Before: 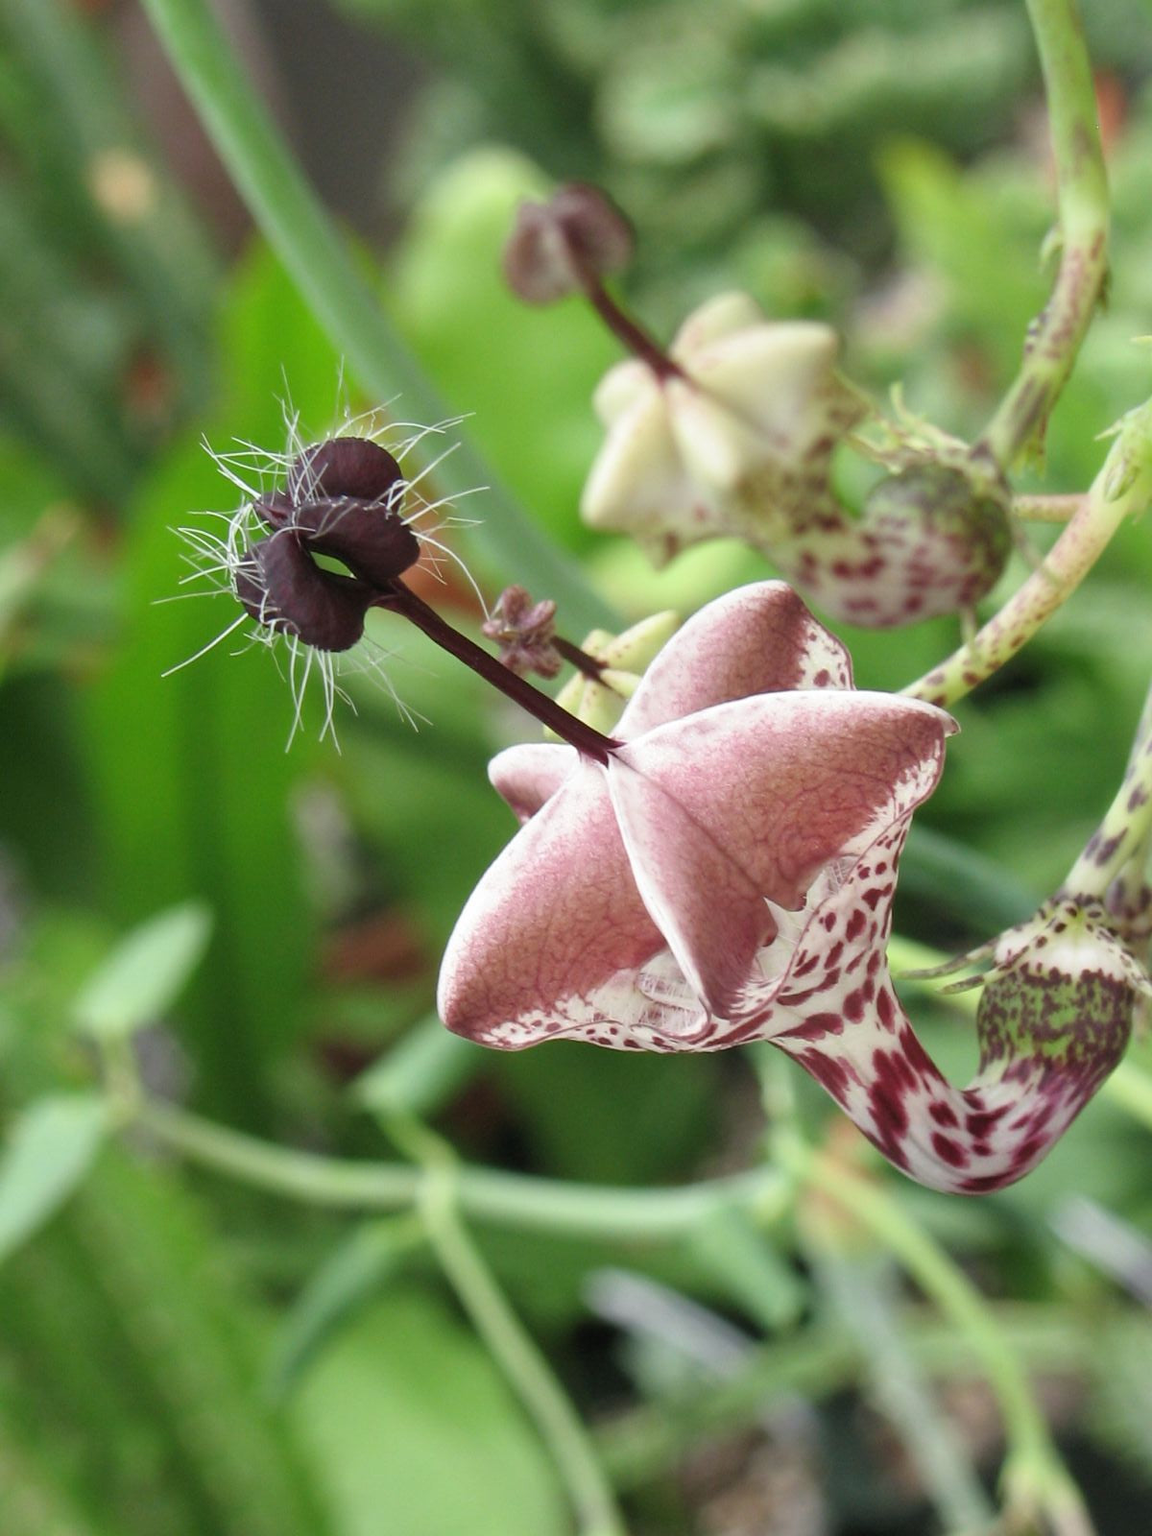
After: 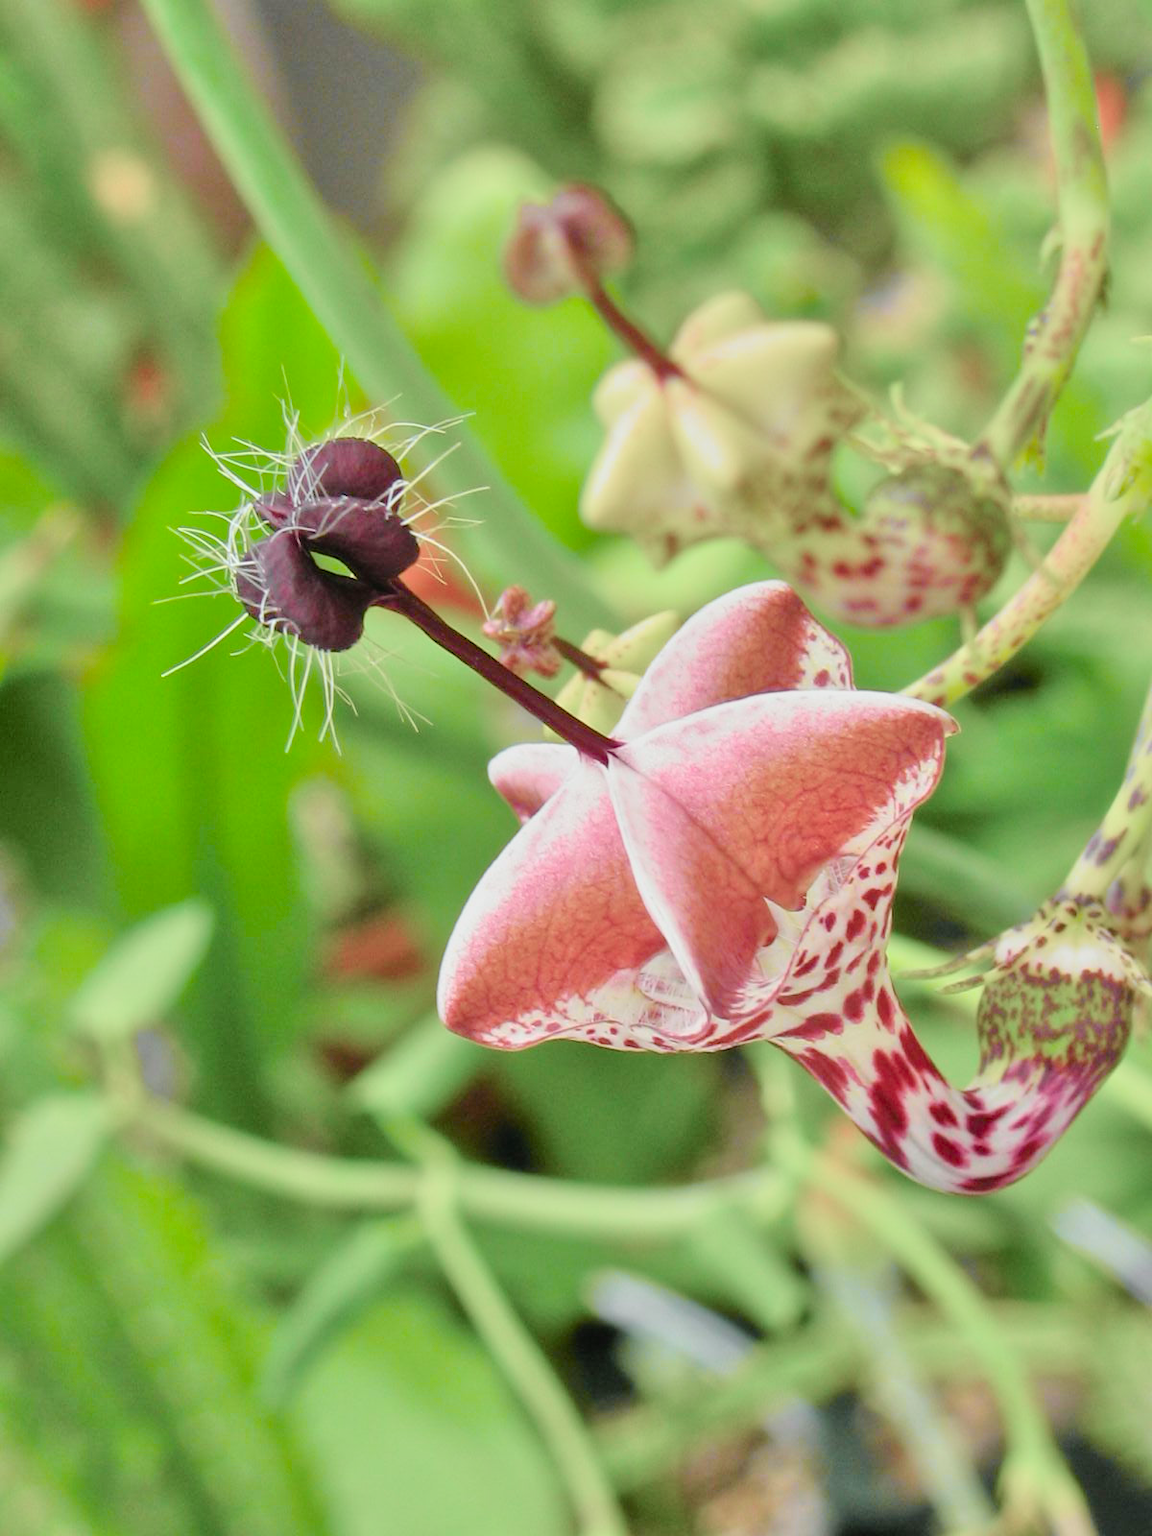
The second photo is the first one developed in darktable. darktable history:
tone equalizer: -7 EV 0.15 EV, -6 EV 0.6 EV, -5 EV 1.15 EV, -4 EV 1.33 EV, -3 EV 1.15 EV, -2 EV 0.6 EV, -1 EV 0.15 EV, mask exposure compensation -0.5 EV
tone curve: curves: ch0 [(0, 0.018) (0.036, 0.038) (0.15, 0.131) (0.27, 0.247) (0.528, 0.554) (0.761, 0.761) (1, 0.919)]; ch1 [(0, 0) (0.179, 0.173) (0.322, 0.32) (0.429, 0.431) (0.502, 0.5) (0.519, 0.522) (0.562, 0.588) (0.625, 0.67) (0.711, 0.745) (1, 1)]; ch2 [(0, 0) (0.29, 0.295) (0.404, 0.436) (0.497, 0.499) (0.521, 0.523) (0.561, 0.605) (0.657, 0.655) (0.712, 0.764) (1, 1)], color space Lab, independent channels, preserve colors none
